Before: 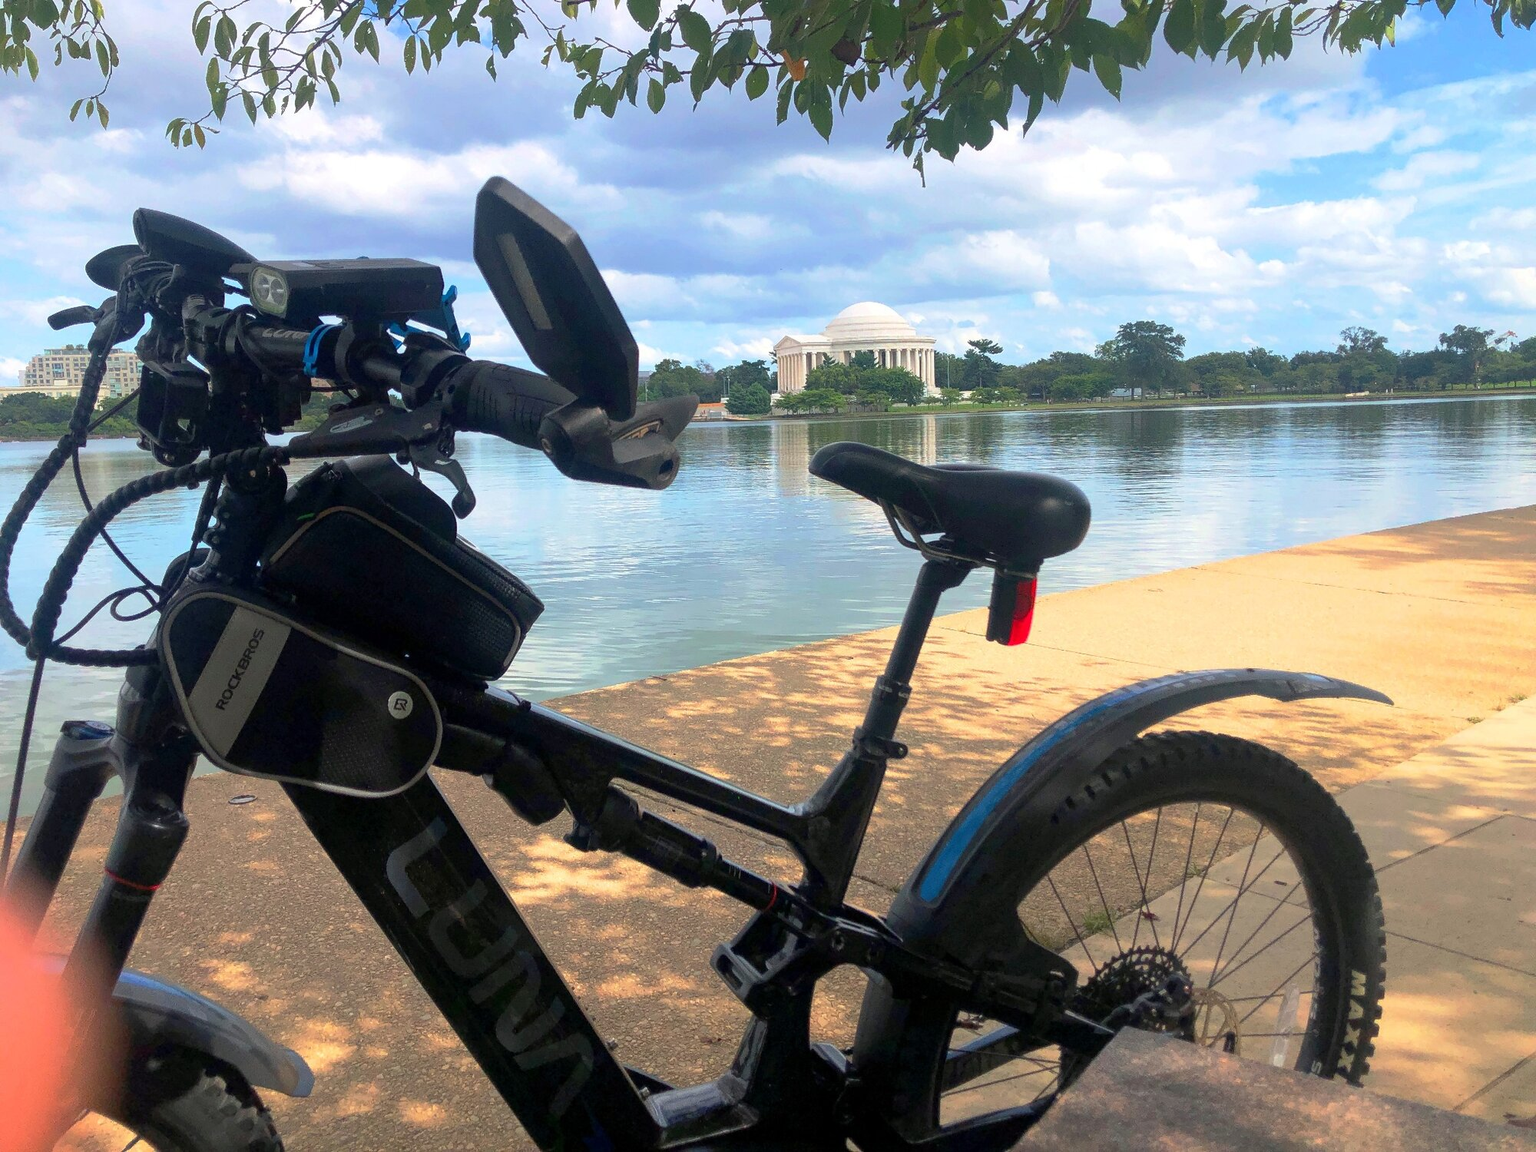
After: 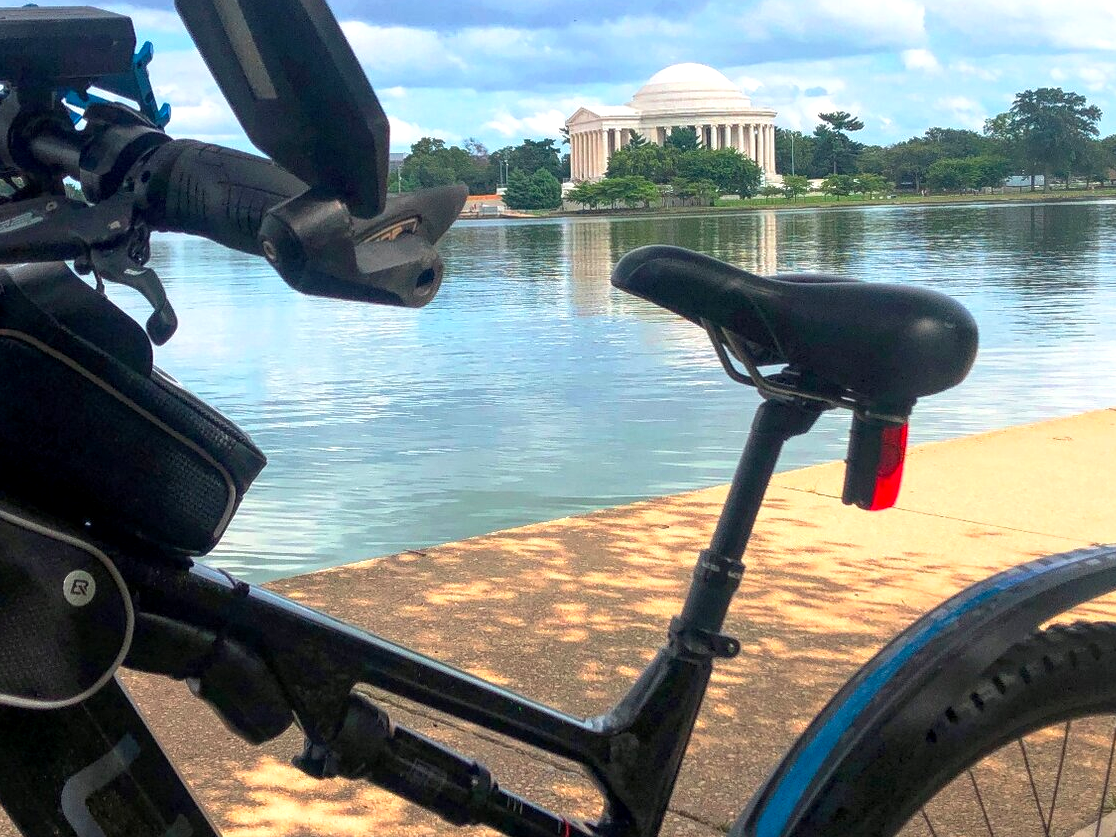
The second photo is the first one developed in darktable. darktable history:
crop and rotate: left 22.13%, top 22.054%, right 22.026%, bottom 22.102%
local contrast: highlights 99%, shadows 86%, detail 160%, midtone range 0.2
shadows and highlights: shadows 0, highlights 40
